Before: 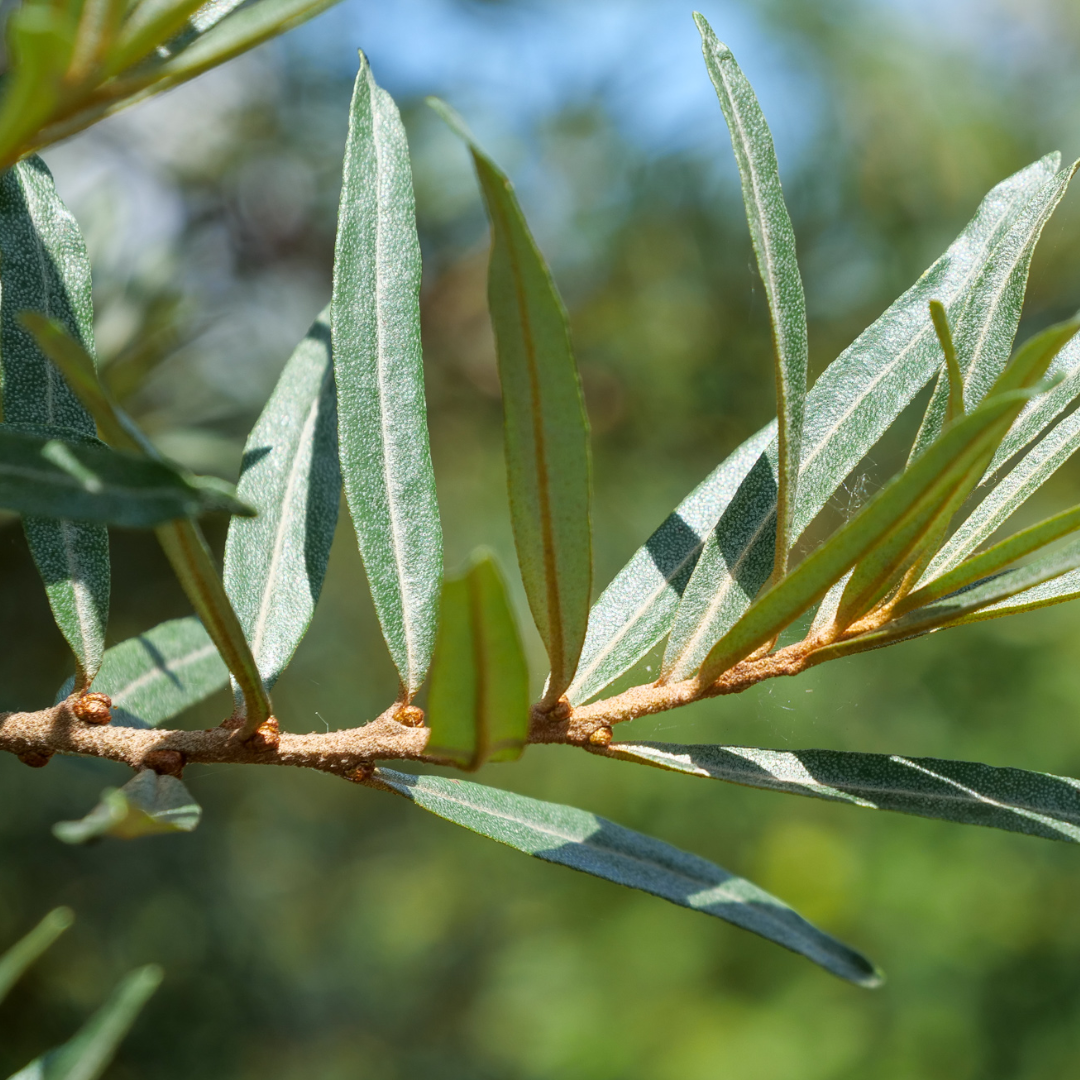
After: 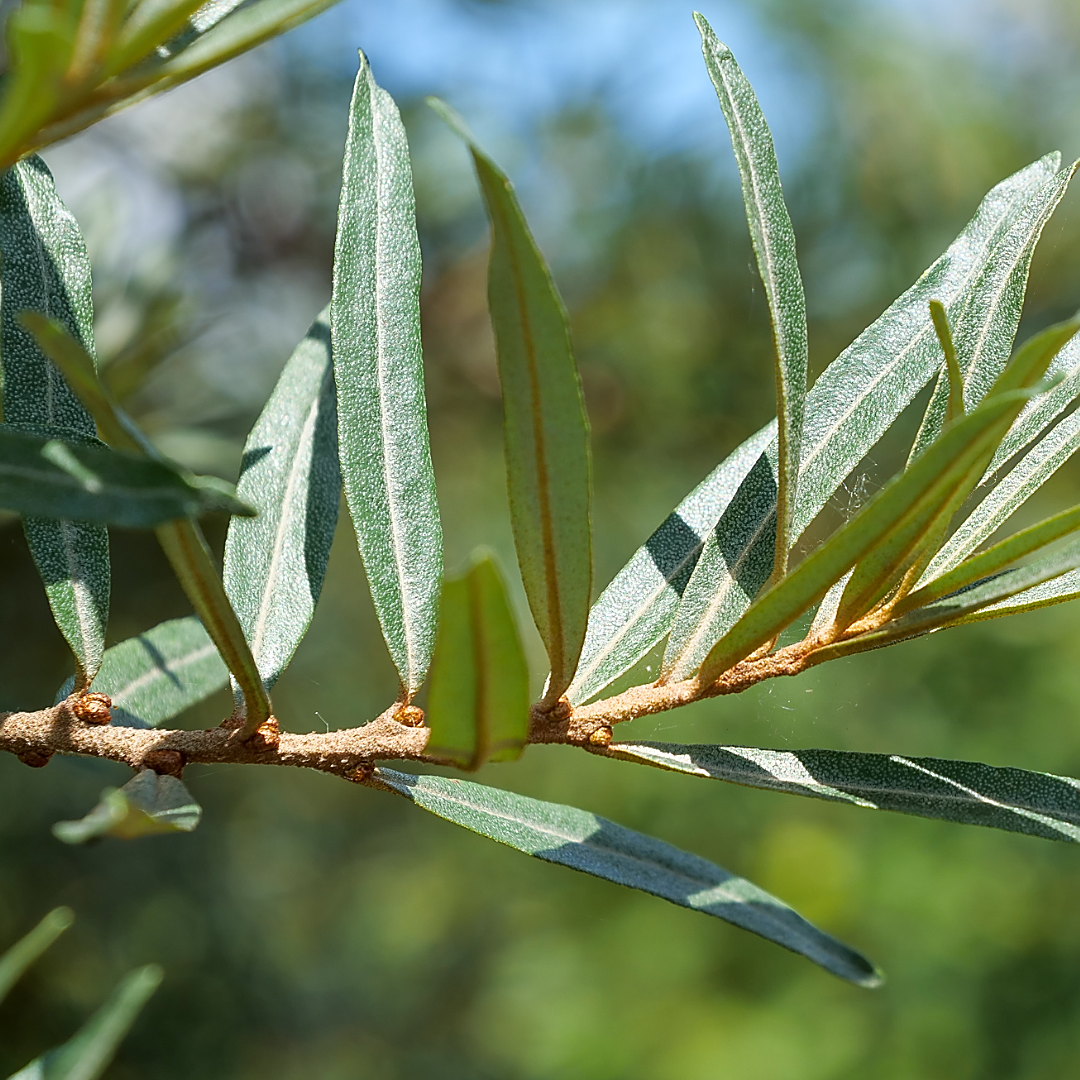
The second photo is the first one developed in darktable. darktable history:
sharpen: radius 1.38, amount 1.242, threshold 0.825
